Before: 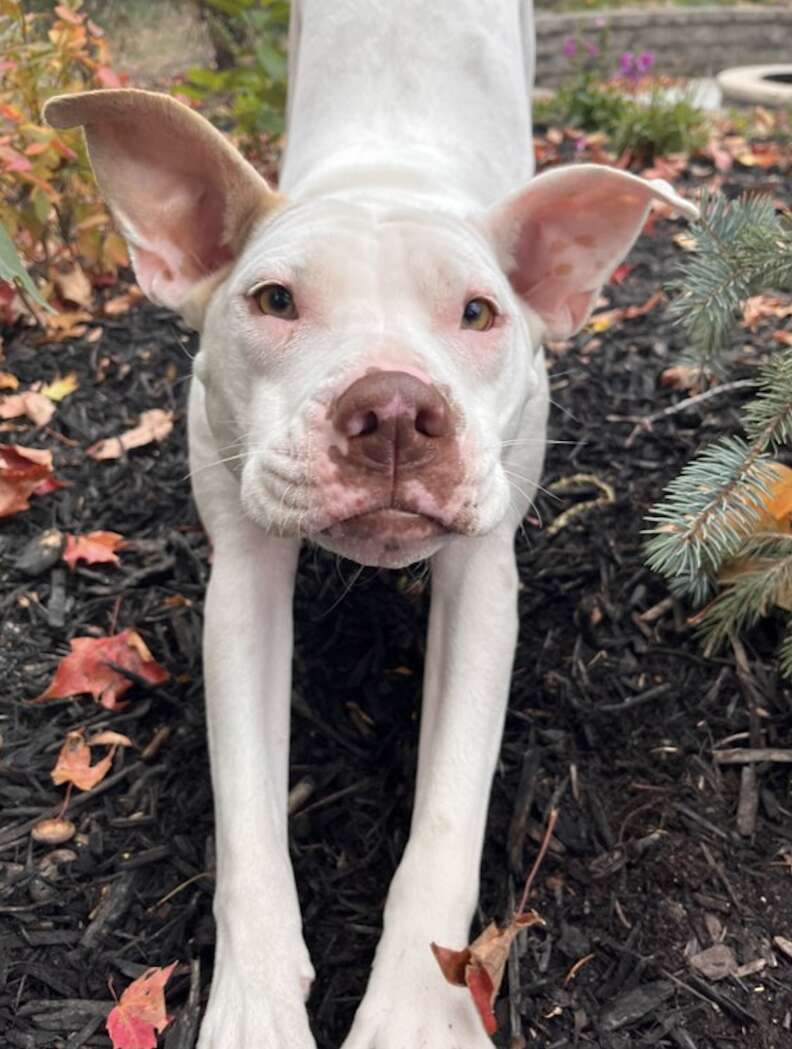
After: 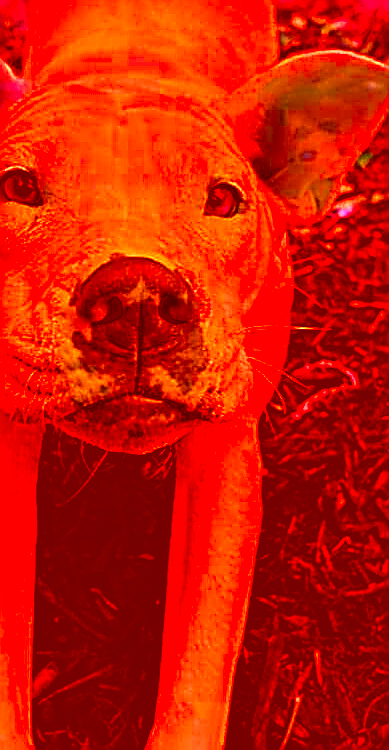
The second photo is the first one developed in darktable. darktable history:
crop: left 32.434%, top 10.954%, right 18.384%, bottom 17.469%
color correction: highlights a* -38.97, highlights b* -39.43, shadows a* -39.92, shadows b* -39.99, saturation -2.94
contrast brightness saturation: contrast 0.101, saturation -0.371
base curve: curves: ch0 [(0, 0) (0.74, 0.67) (1, 1)], preserve colors none
haze removal: strength 0.514, distance 0.436, adaptive false
sharpen: amount 1.851
local contrast: mode bilateral grid, contrast 20, coarseness 49, detail 119%, midtone range 0.2
